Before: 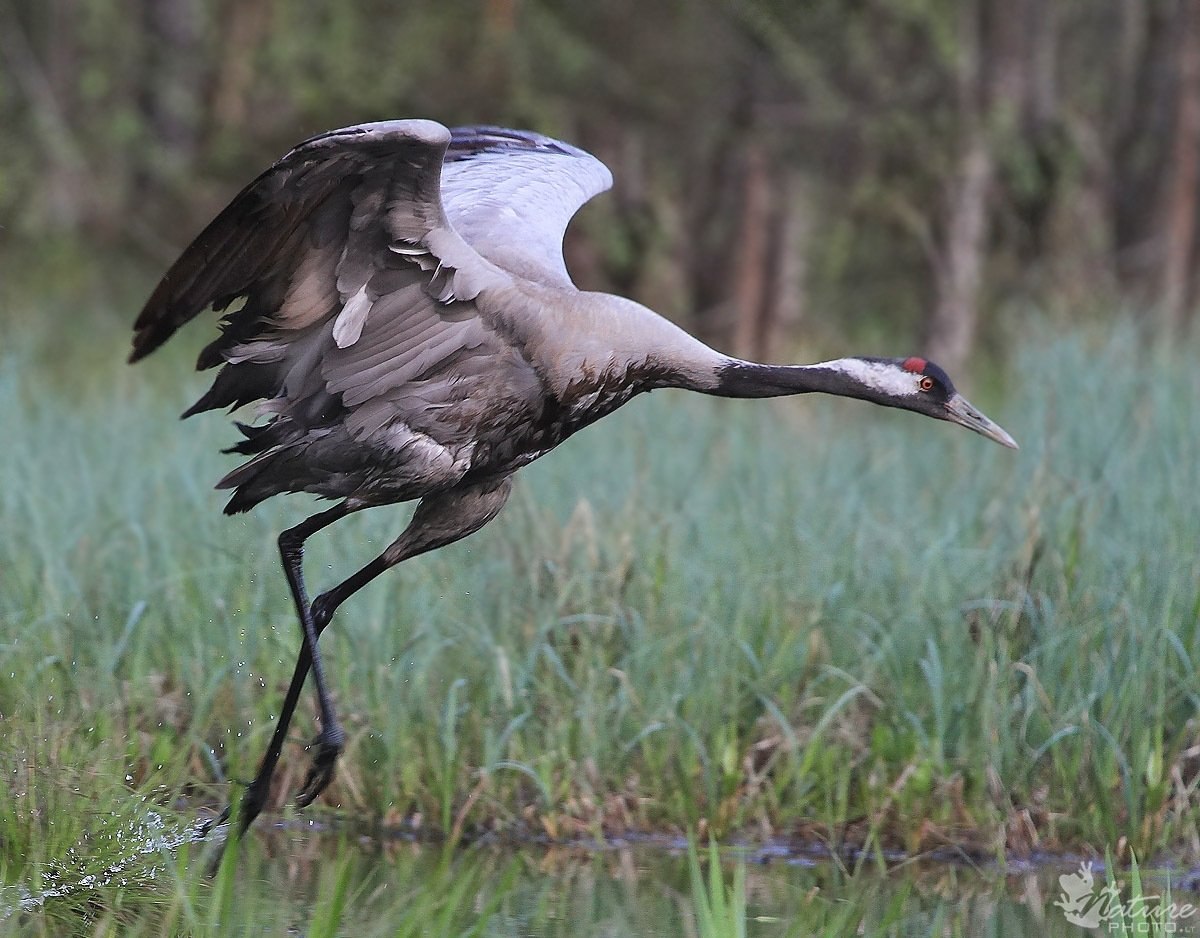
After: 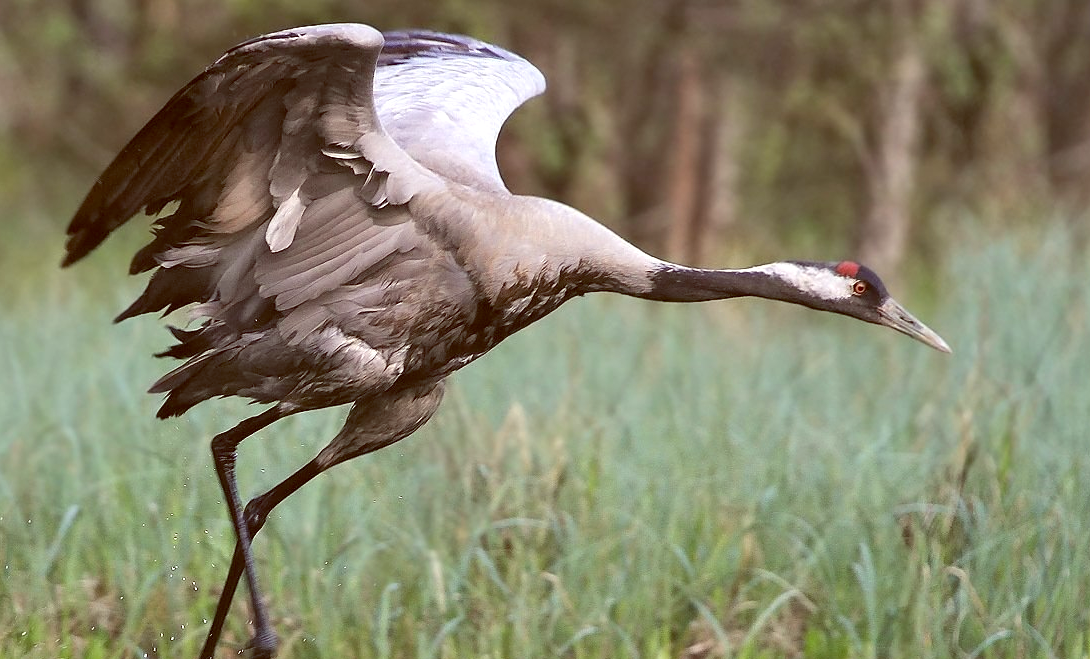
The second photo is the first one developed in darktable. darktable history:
exposure: black level correction 0.001, exposure 0.5 EV, compensate exposure bias true, compensate highlight preservation false
color balance: lift [1.001, 1.007, 1, 0.993], gamma [1.023, 1.026, 1.01, 0.974], gain [0.964, 1.059, 1.073, 0.927]
crop: left 5.596%, top 10.314%, right 3.534%, bottom 19.395%
